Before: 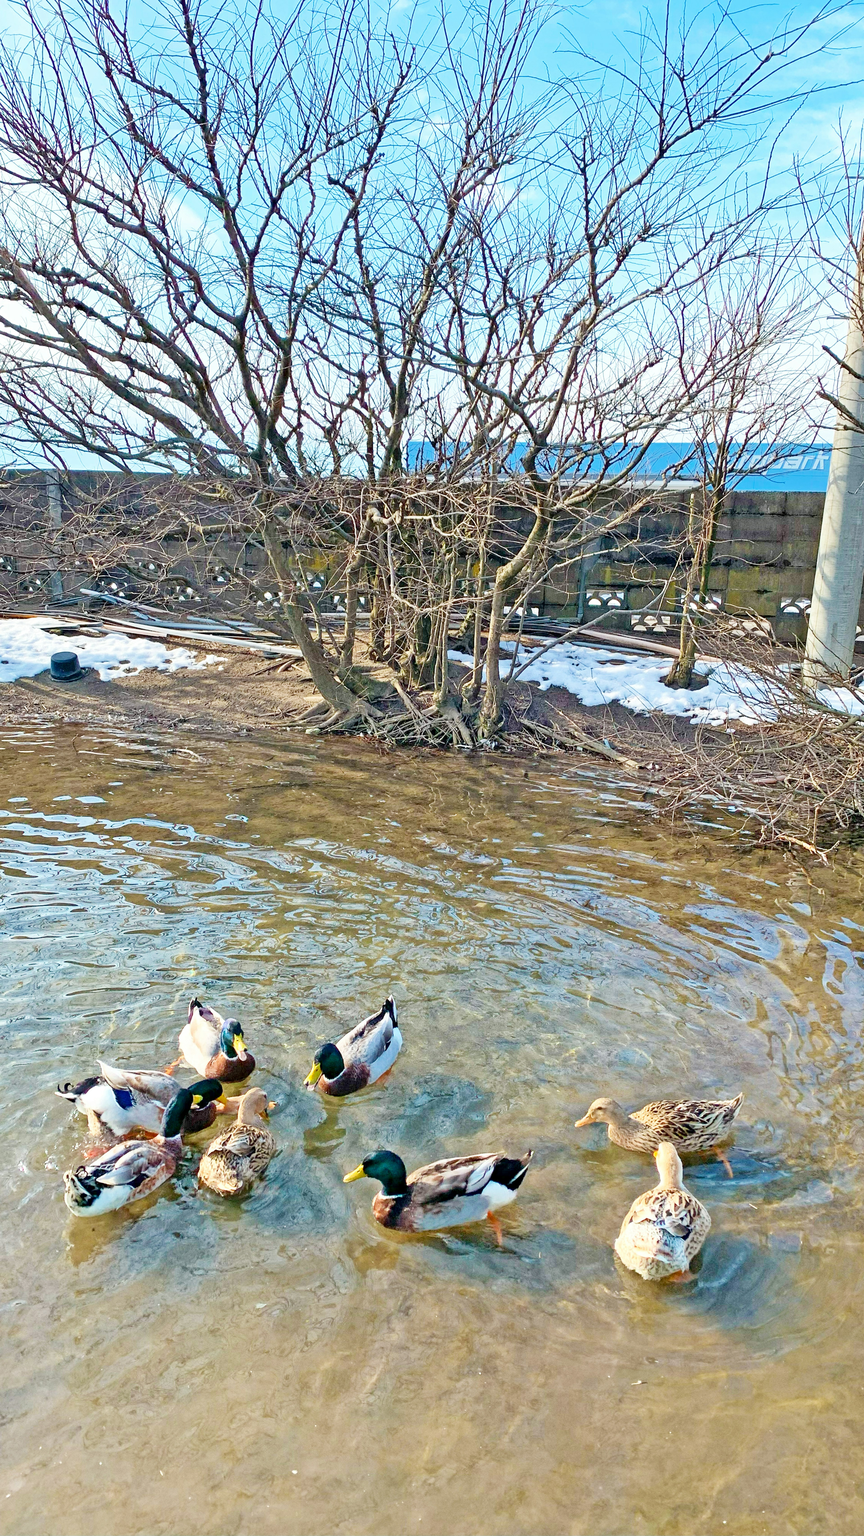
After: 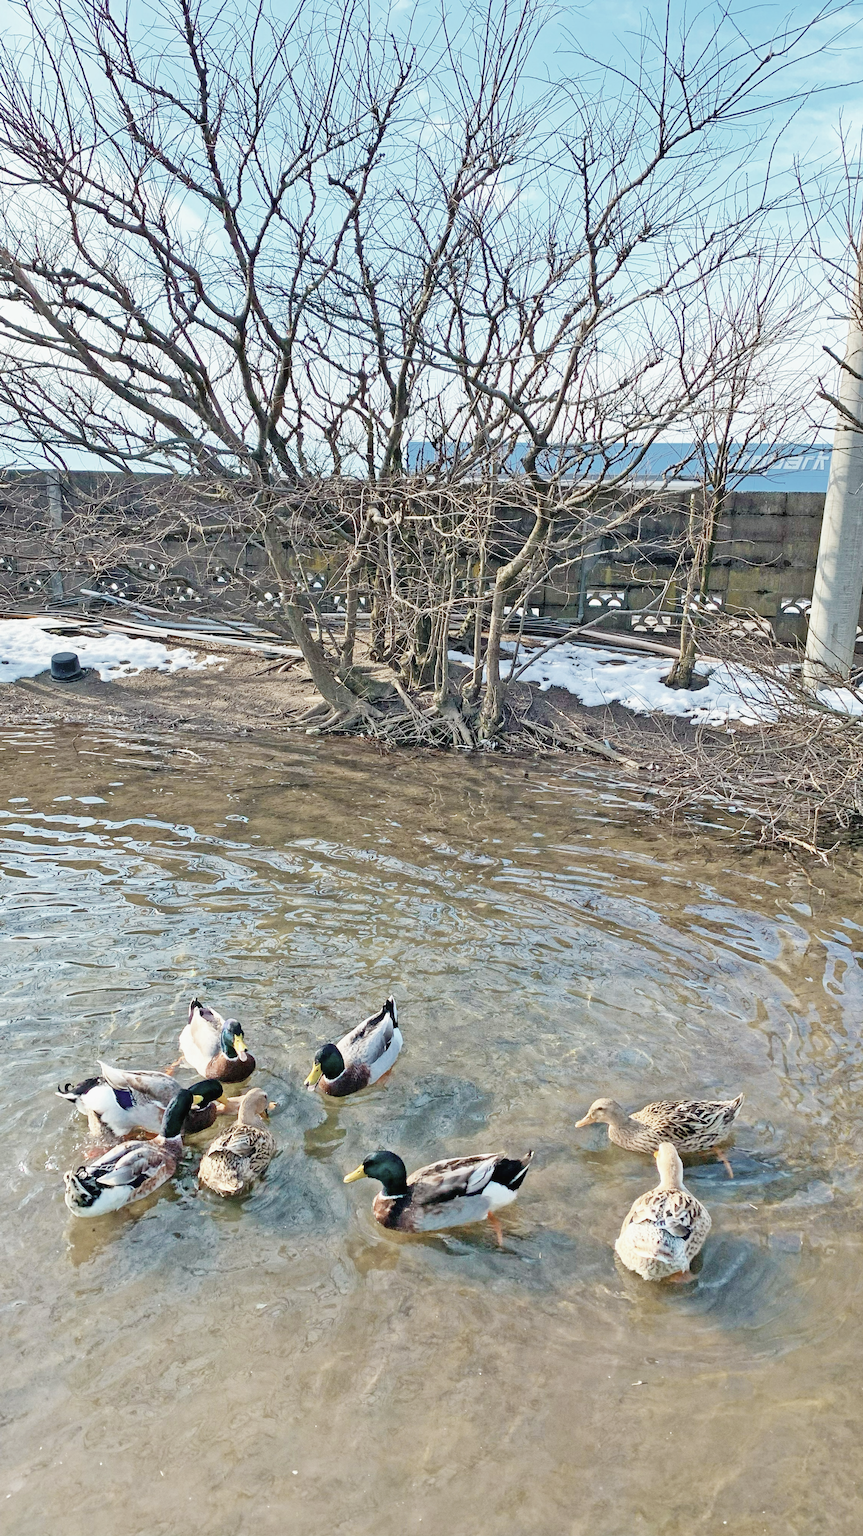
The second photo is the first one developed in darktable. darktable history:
contrast brightness saturation: contrast -0.041, saturation -0.42
